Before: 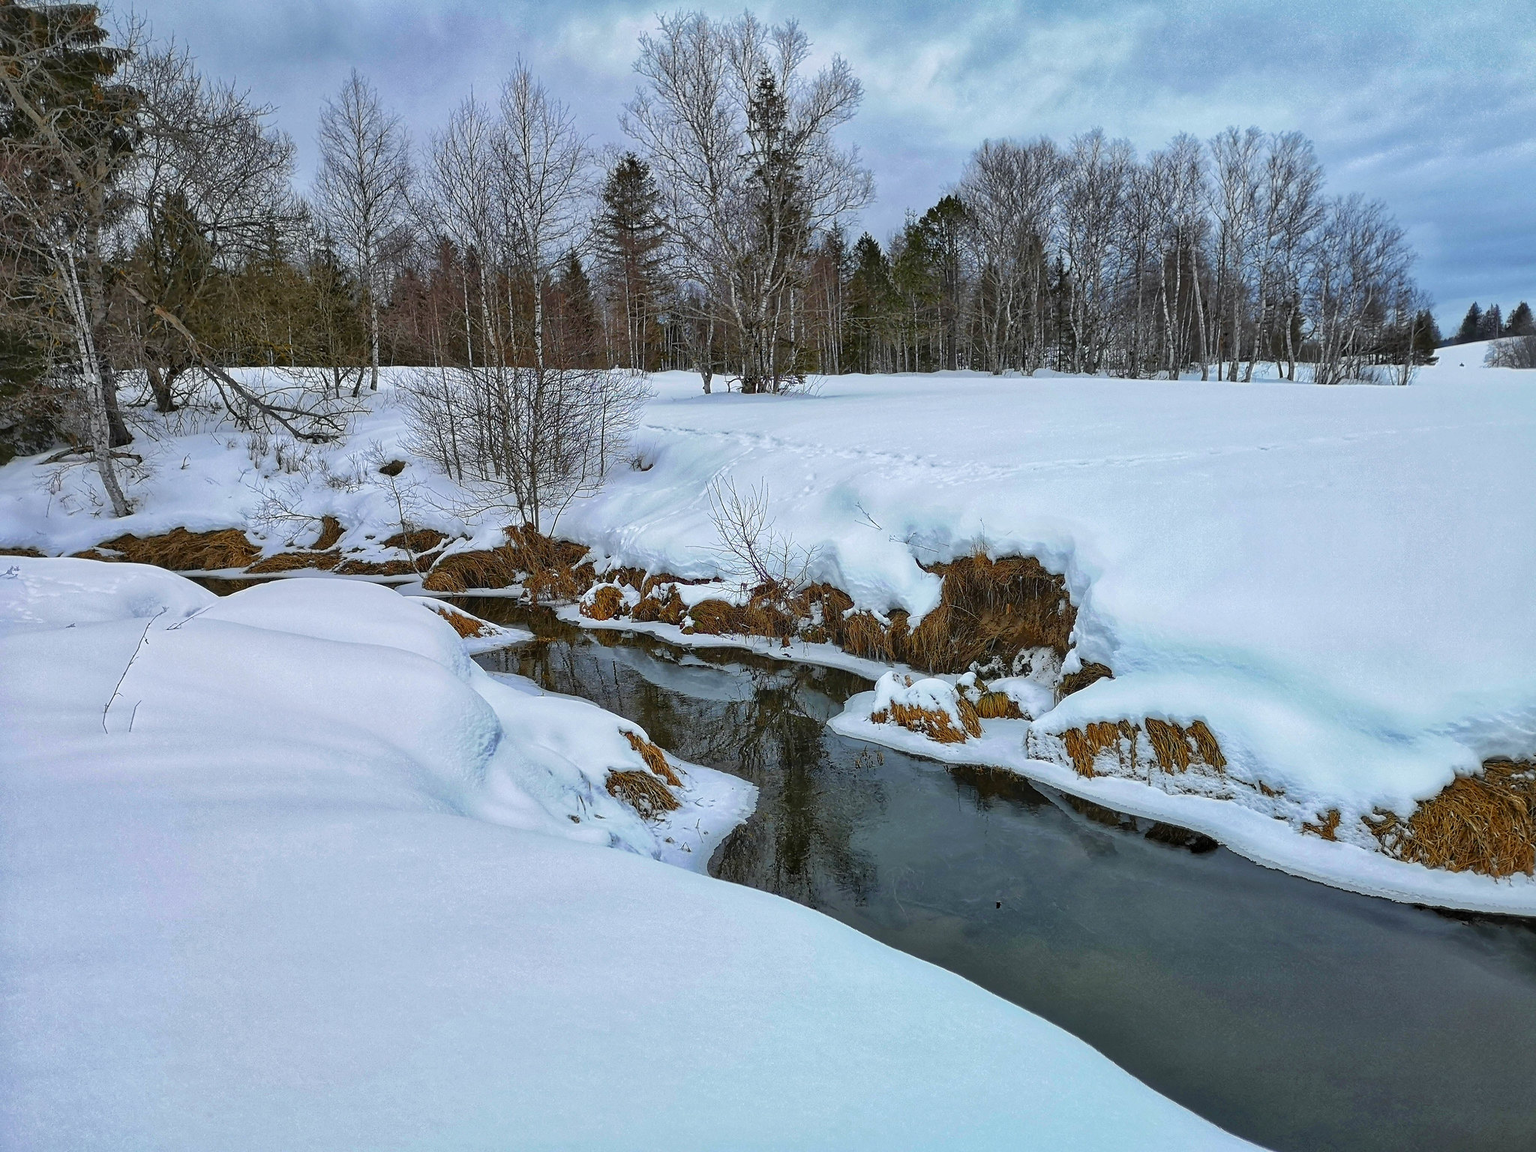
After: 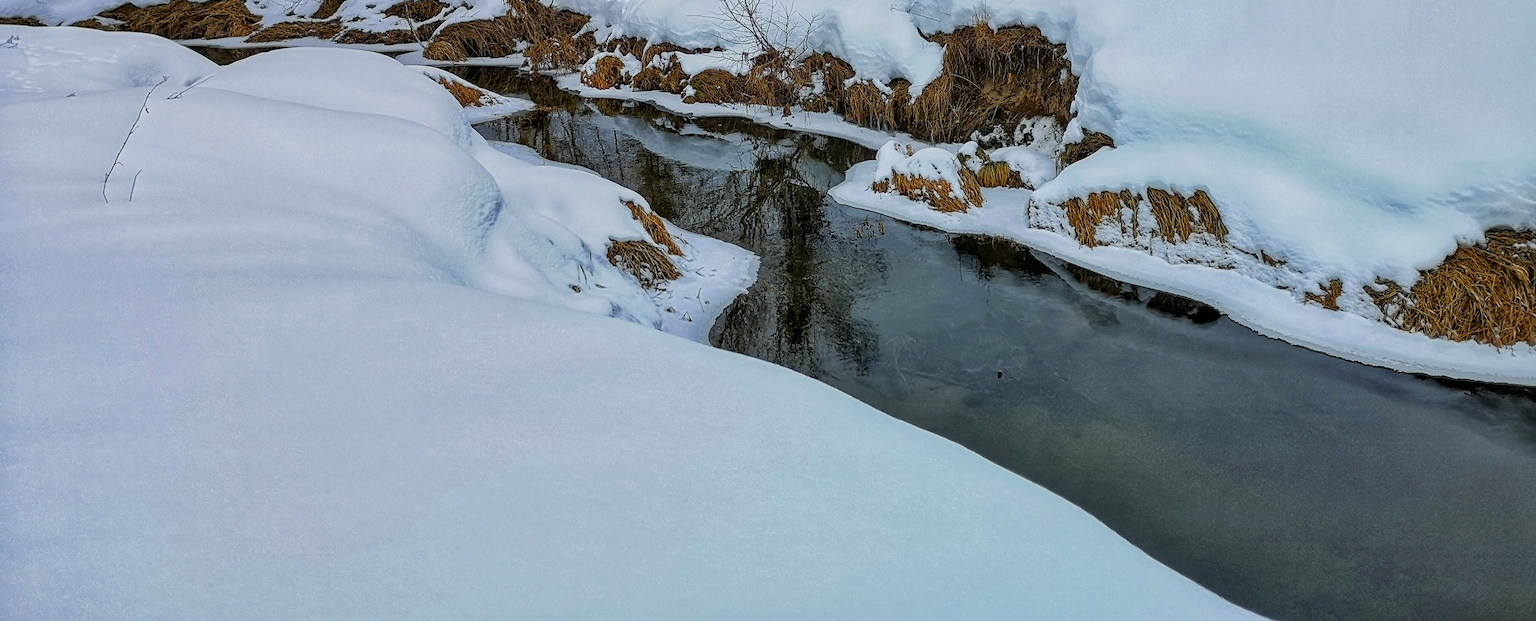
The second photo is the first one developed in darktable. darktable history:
crop and rotate: top 46.12%, right 0.117%
local contrast: on, module defaults
filmic rgb: black relative exposure -7.99 EV, white relative exposure 3.8 EV, threshold 2.99 EV, hardness 4.4, enable highlight reconstruction true
